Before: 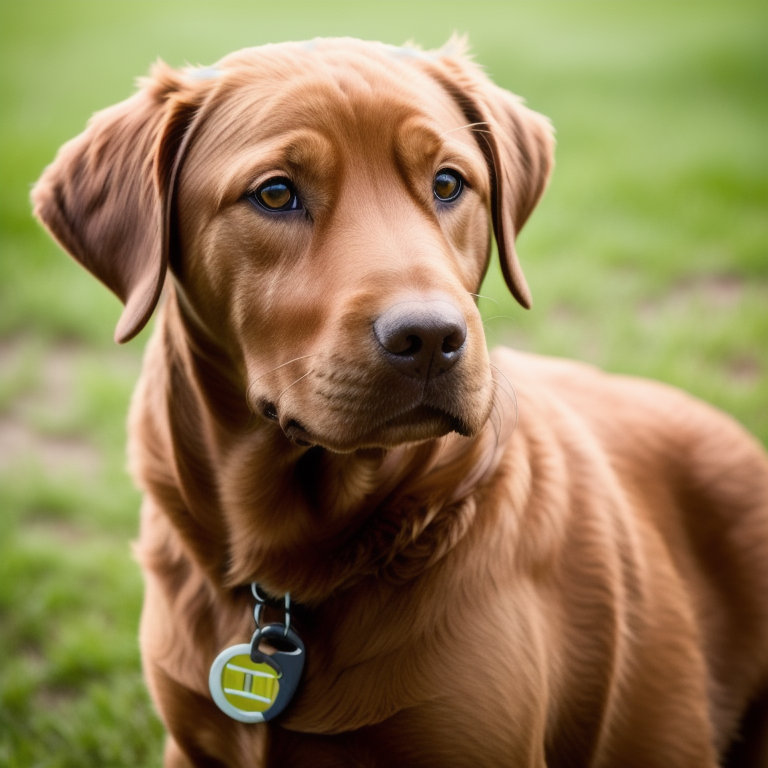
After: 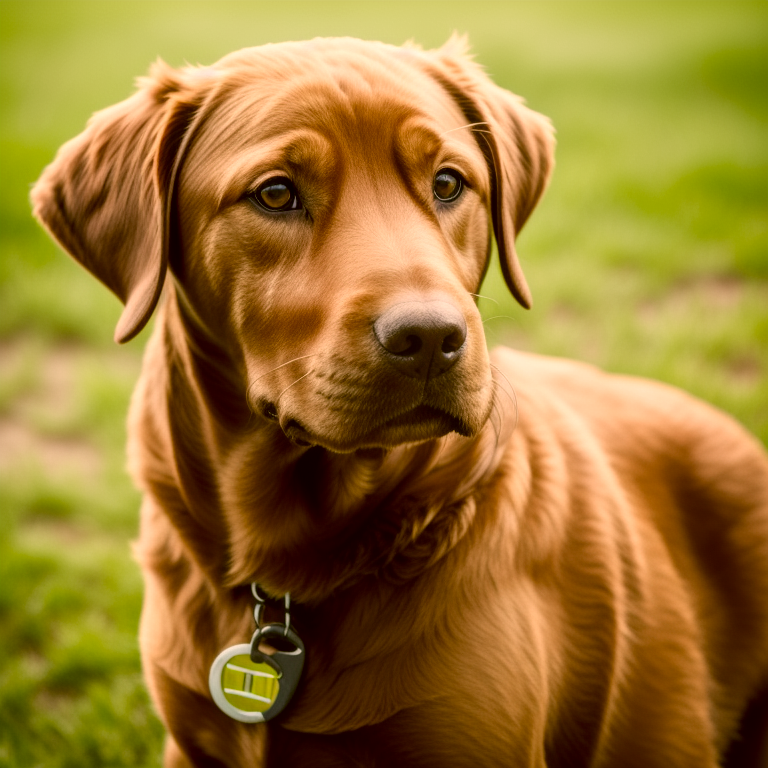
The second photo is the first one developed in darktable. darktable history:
color correction: highlights a* 8.98, highlights b* 15.09, shadows a* -0.49, shadows b* 26.52
local contrast: on, module defaults
